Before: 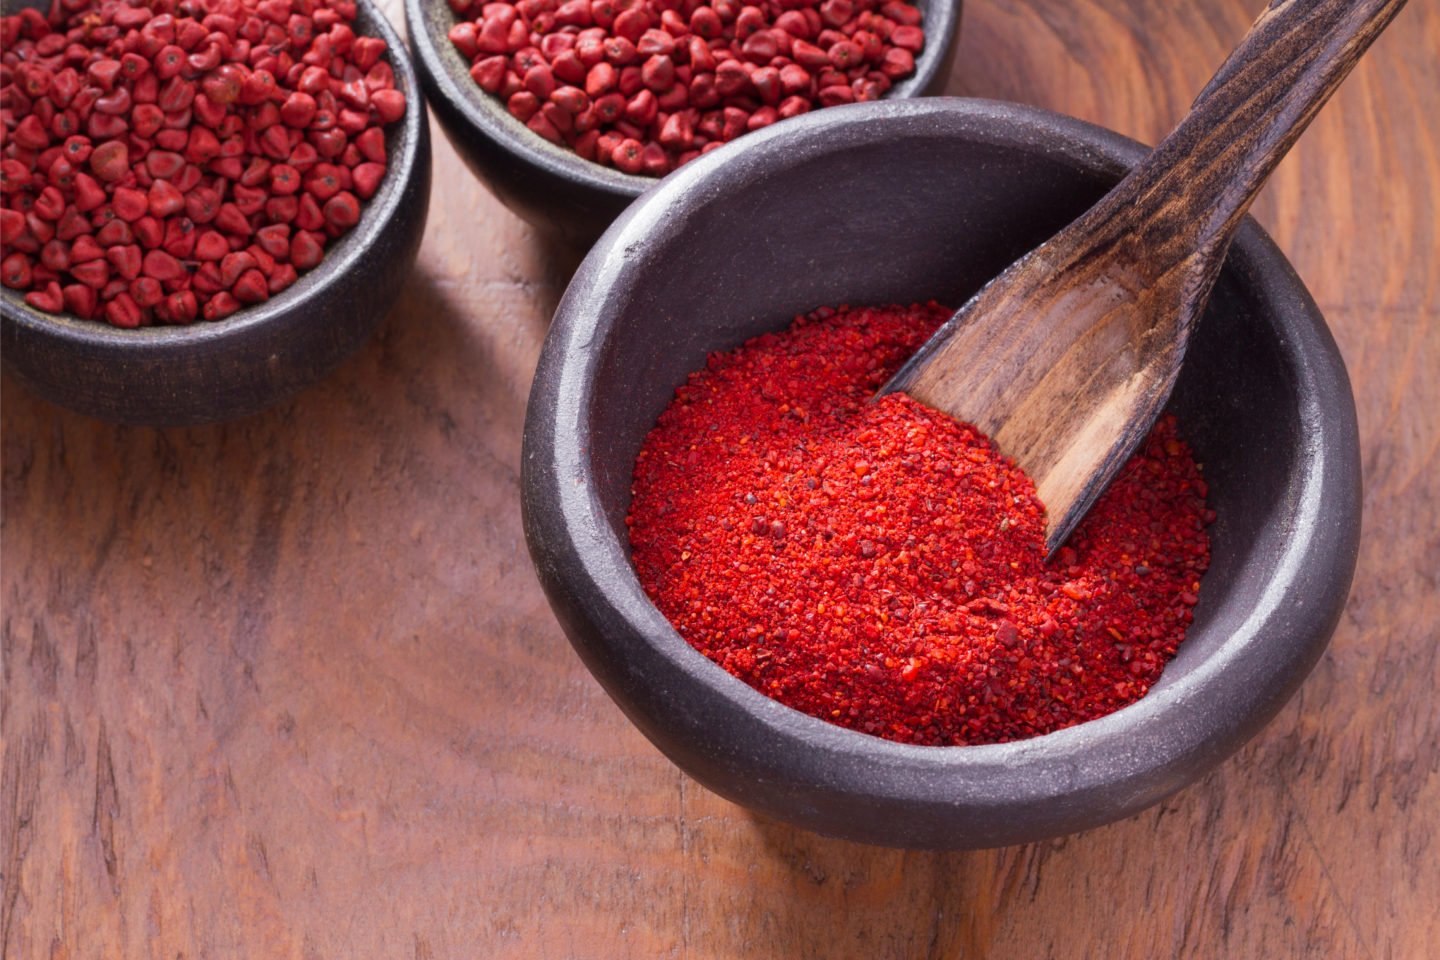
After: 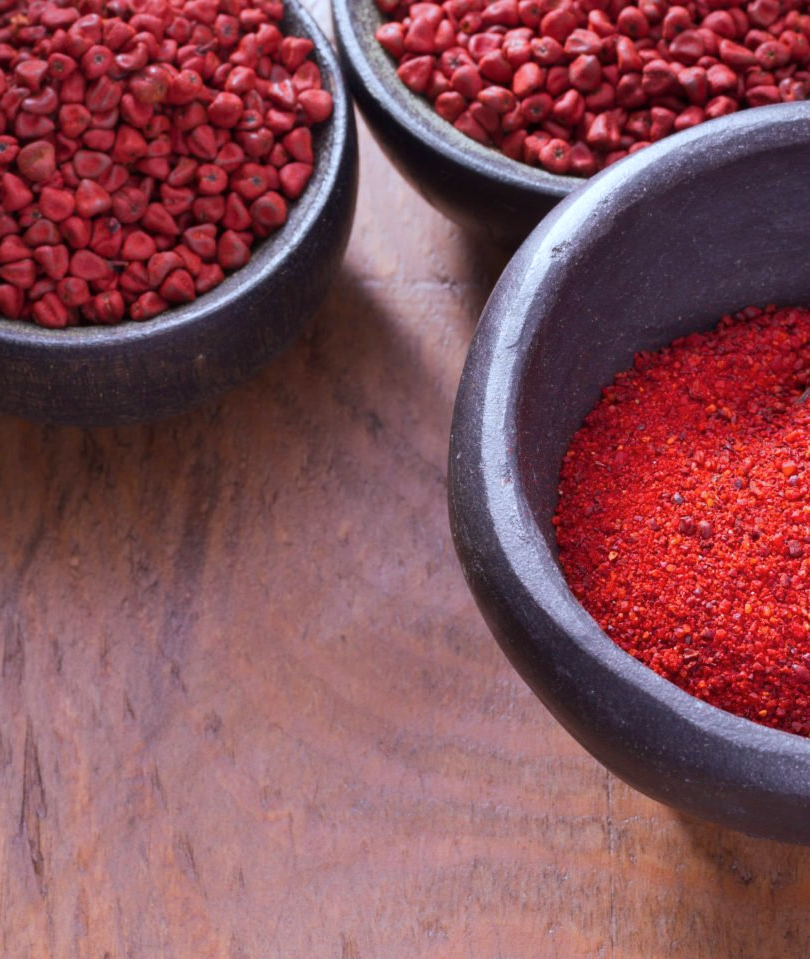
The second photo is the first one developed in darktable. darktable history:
crop: left 5.114%, right 38.589%
color calibration: x 0.37, y 0.382, temperature 4313.32 K
